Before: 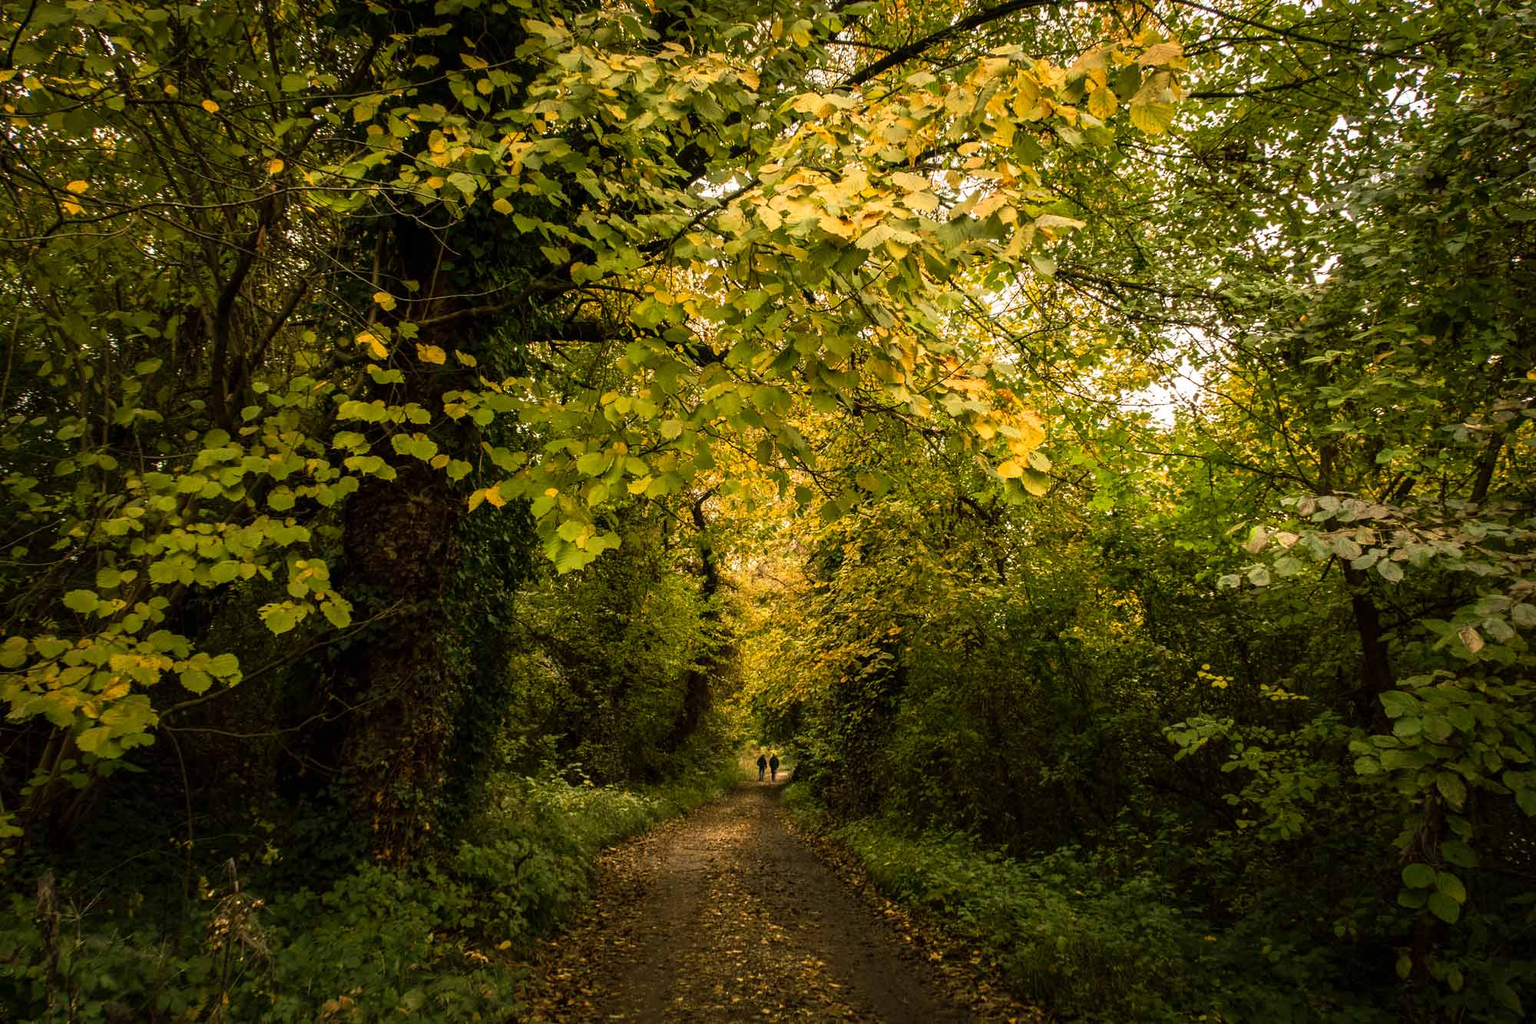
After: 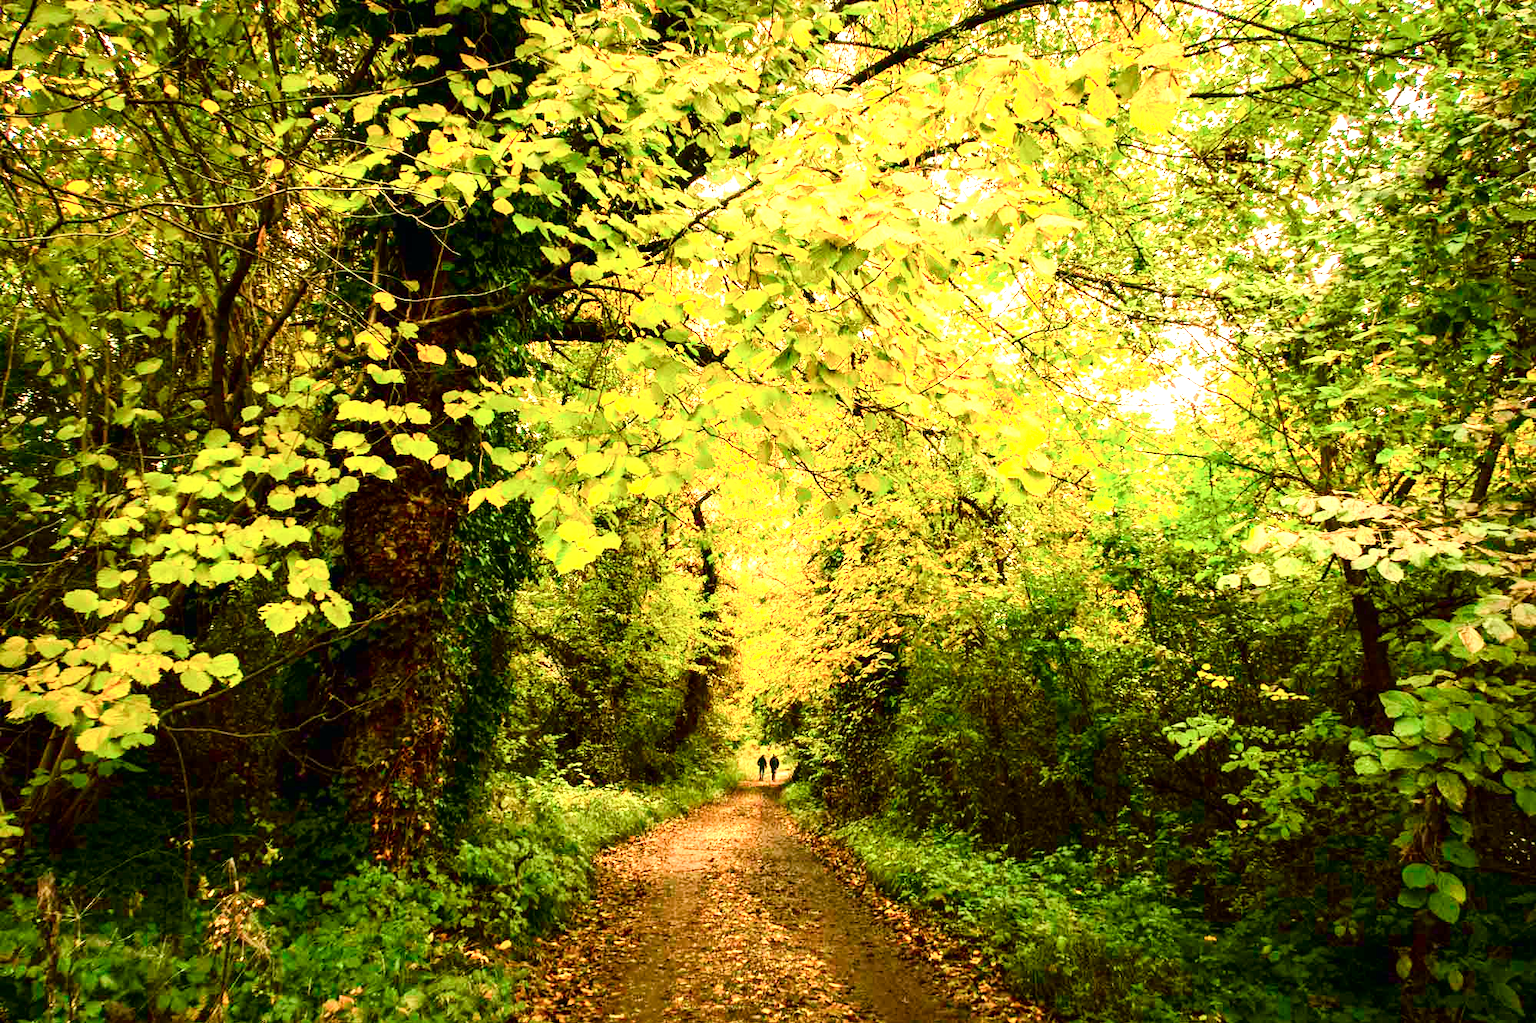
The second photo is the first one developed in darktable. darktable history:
tone curve: curves: ch0 [(0, 0) (0.051, 0.027) (0.096, 0.071) (0.219, 0.248) (0.428, 0.52) (0.596, 0.713) (0.727, 0.823) (0.859, 0.924) (1, 1)]; ch1 [(0, 0) (0.1, 0.038) (0.318, 0.221) (0.413, 0.325) (0.454, 0.41) (0.493, 0.478) (0.503, 0.501) (0.516, 0.515) (0.548, 0.575) (0.561, 0.596) (0.594, 0.647) (0.666, 0.701) (1, 1)]; ch2 [(0, 0) (0.453, 0.44) (0.479, 0.476) (0.504, 0.5) (0.52, 0.526) (0.557, 0.585) (0.583, 0.608) (0.824, 0.815) (1, 1)], color space Lab, independent channels, preserve colors none
tone equalizer: -8 EV -0.417 EV, -7 EV -0.389 EV, -6 EV -0.333 EV, -5 EV -0.222 EV, -3 EV 0.222 EV, -2 EV 0.333 EV, -1 EV 0.389 EV, +0 EV 0.417 EV, edges refinement/feathering 500, mask exposure compensation -1.57 EV, preserve details no
white balance: red 1.045, blue 0.932
color balance rgb: perceptual saturation grading › global saturation 20%, perceptual saturation grading › highlights -25%, perceptual saturation grading › shadows 50%
exposure: black level correction 0, exposure 1.7 EV, compensate exposure bias true, compensate highlight preservation false
